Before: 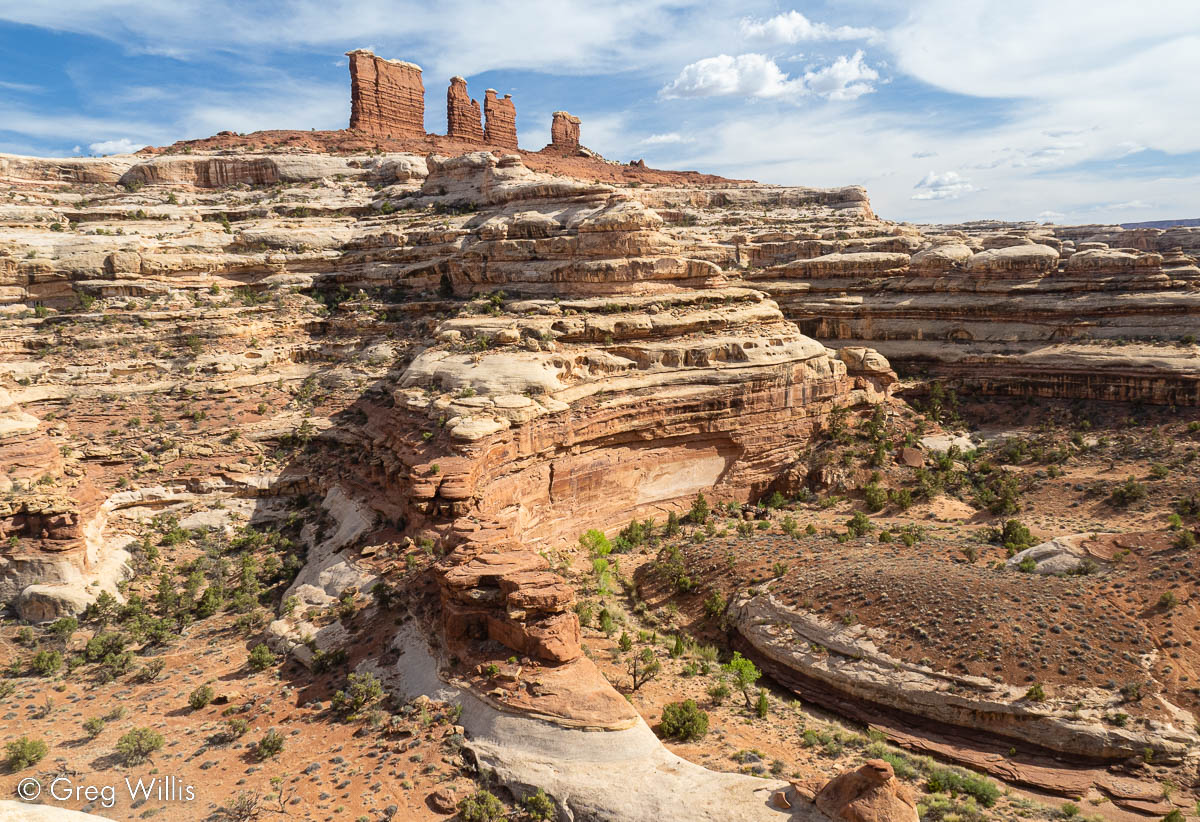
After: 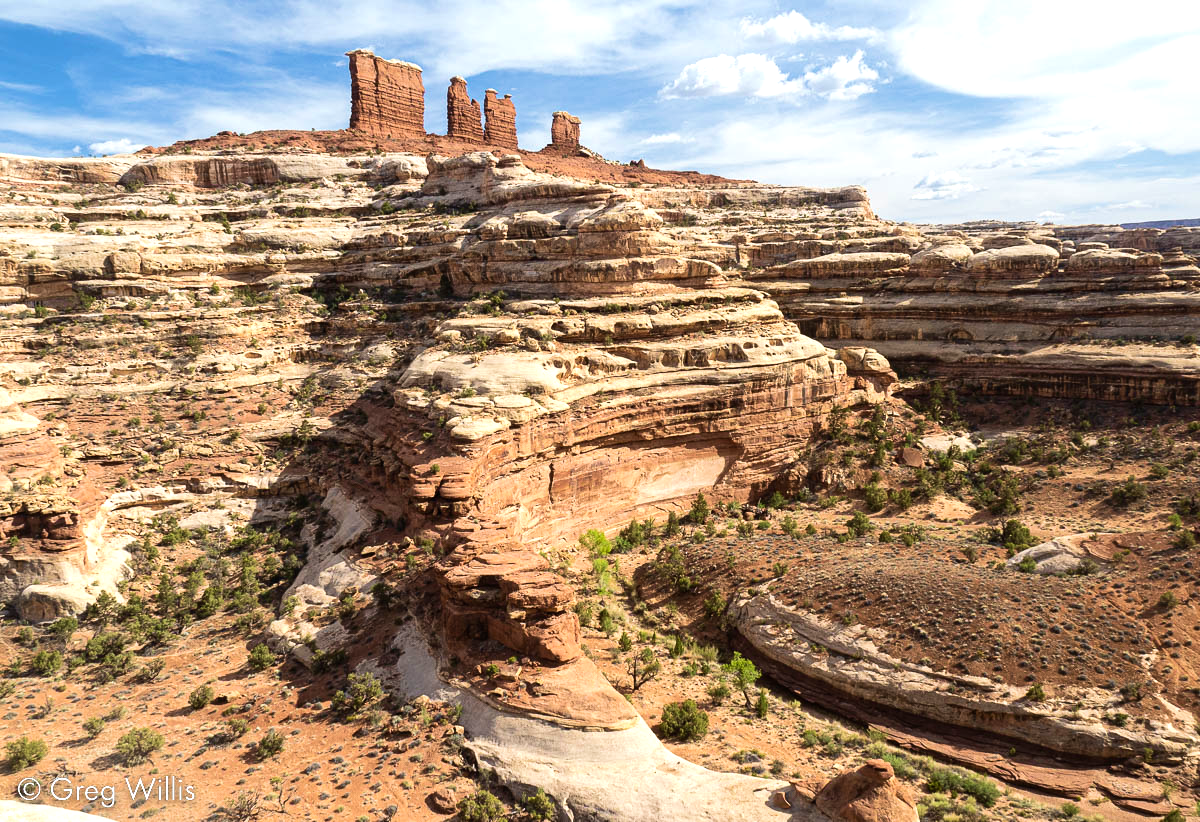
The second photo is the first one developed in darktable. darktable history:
levels: white 99.97%
tone equalizer: -8 EV -0.421 EV, -7 EV -0.422 EV, -6 EV -0.312 EV, -5 EV -0.201 EV, -3 EV 0.234 EV, -2 EV 0.362 EV, -1 EV 0.374 EV, +0 EV 0.405 EV, edges refinement/feathering 500, mask exposure compensation -1.57 EV, preserve details no
velvia: strength 24.44%
